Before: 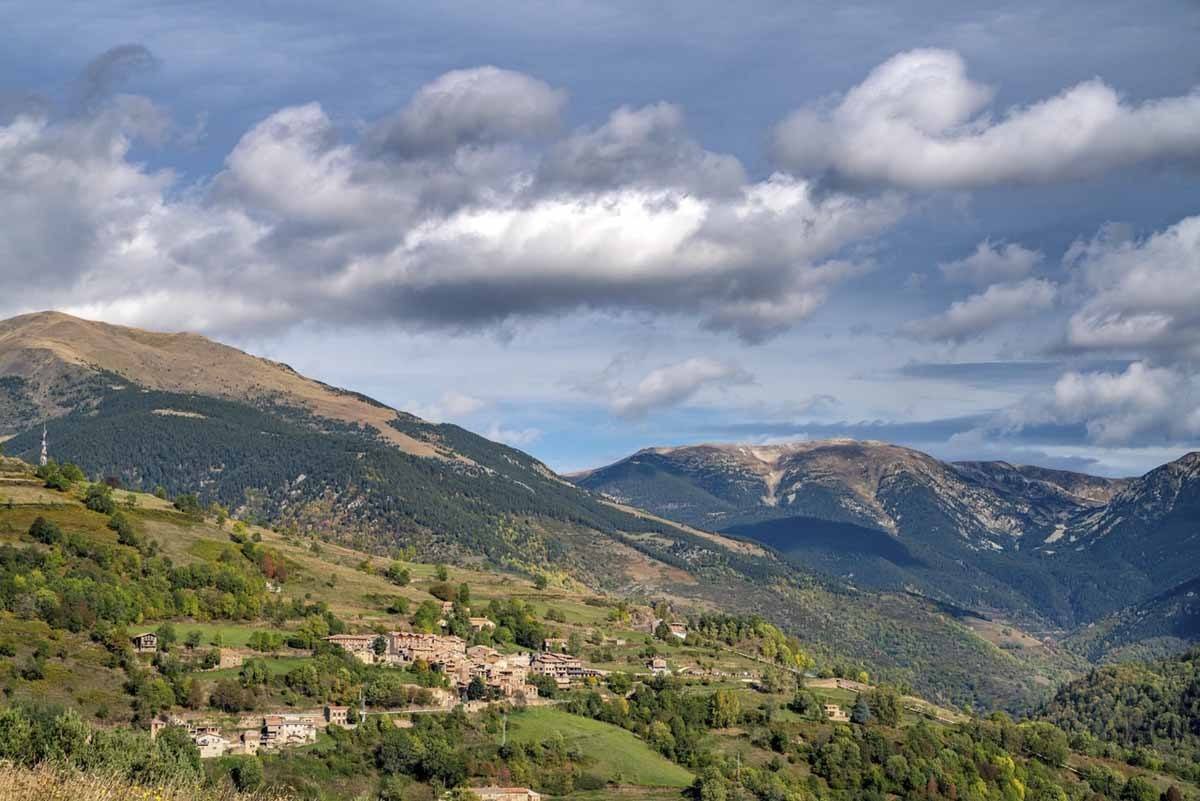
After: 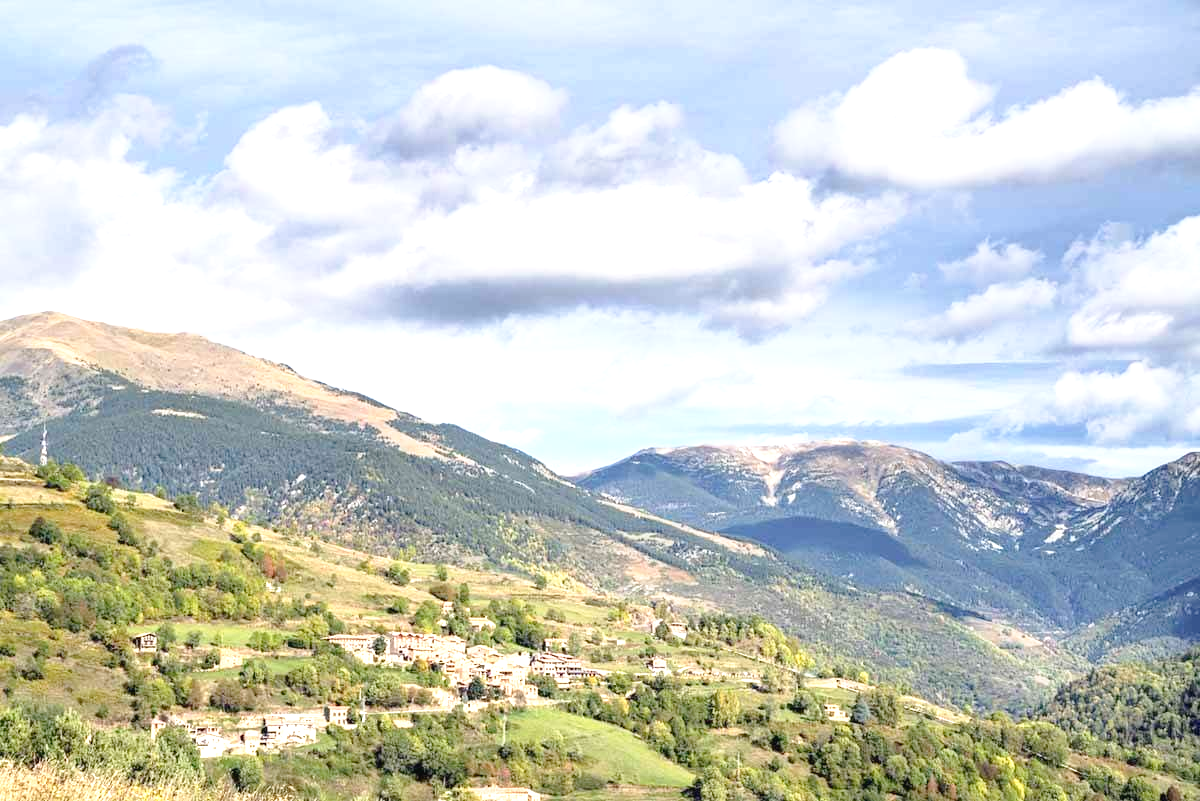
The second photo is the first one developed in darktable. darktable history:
exposure: black level correction 0, exposure 1.3 EV, compensate exposure bias true, compensate highlight preservation false
tone curve: curves: ch0 [(0, 0) (0.003, 0.022) (0.011, 0.025) (0.025, 0.032) (0.044, 0.055) (0.069, 0.089) (0.1, 0.133) (0.136, 0.18) (0.177, 0.231) (0.224, 0.291) (0.277, 0.35) (0.335, 0.42) (0.399, 0.496) (0.468, 0.561) (0.543, 0.632) (0.623, 0.706) (0.709, 0.783) (0.801, 0.865) (0.898, 0.947) (1, 1)], preserve colors none
